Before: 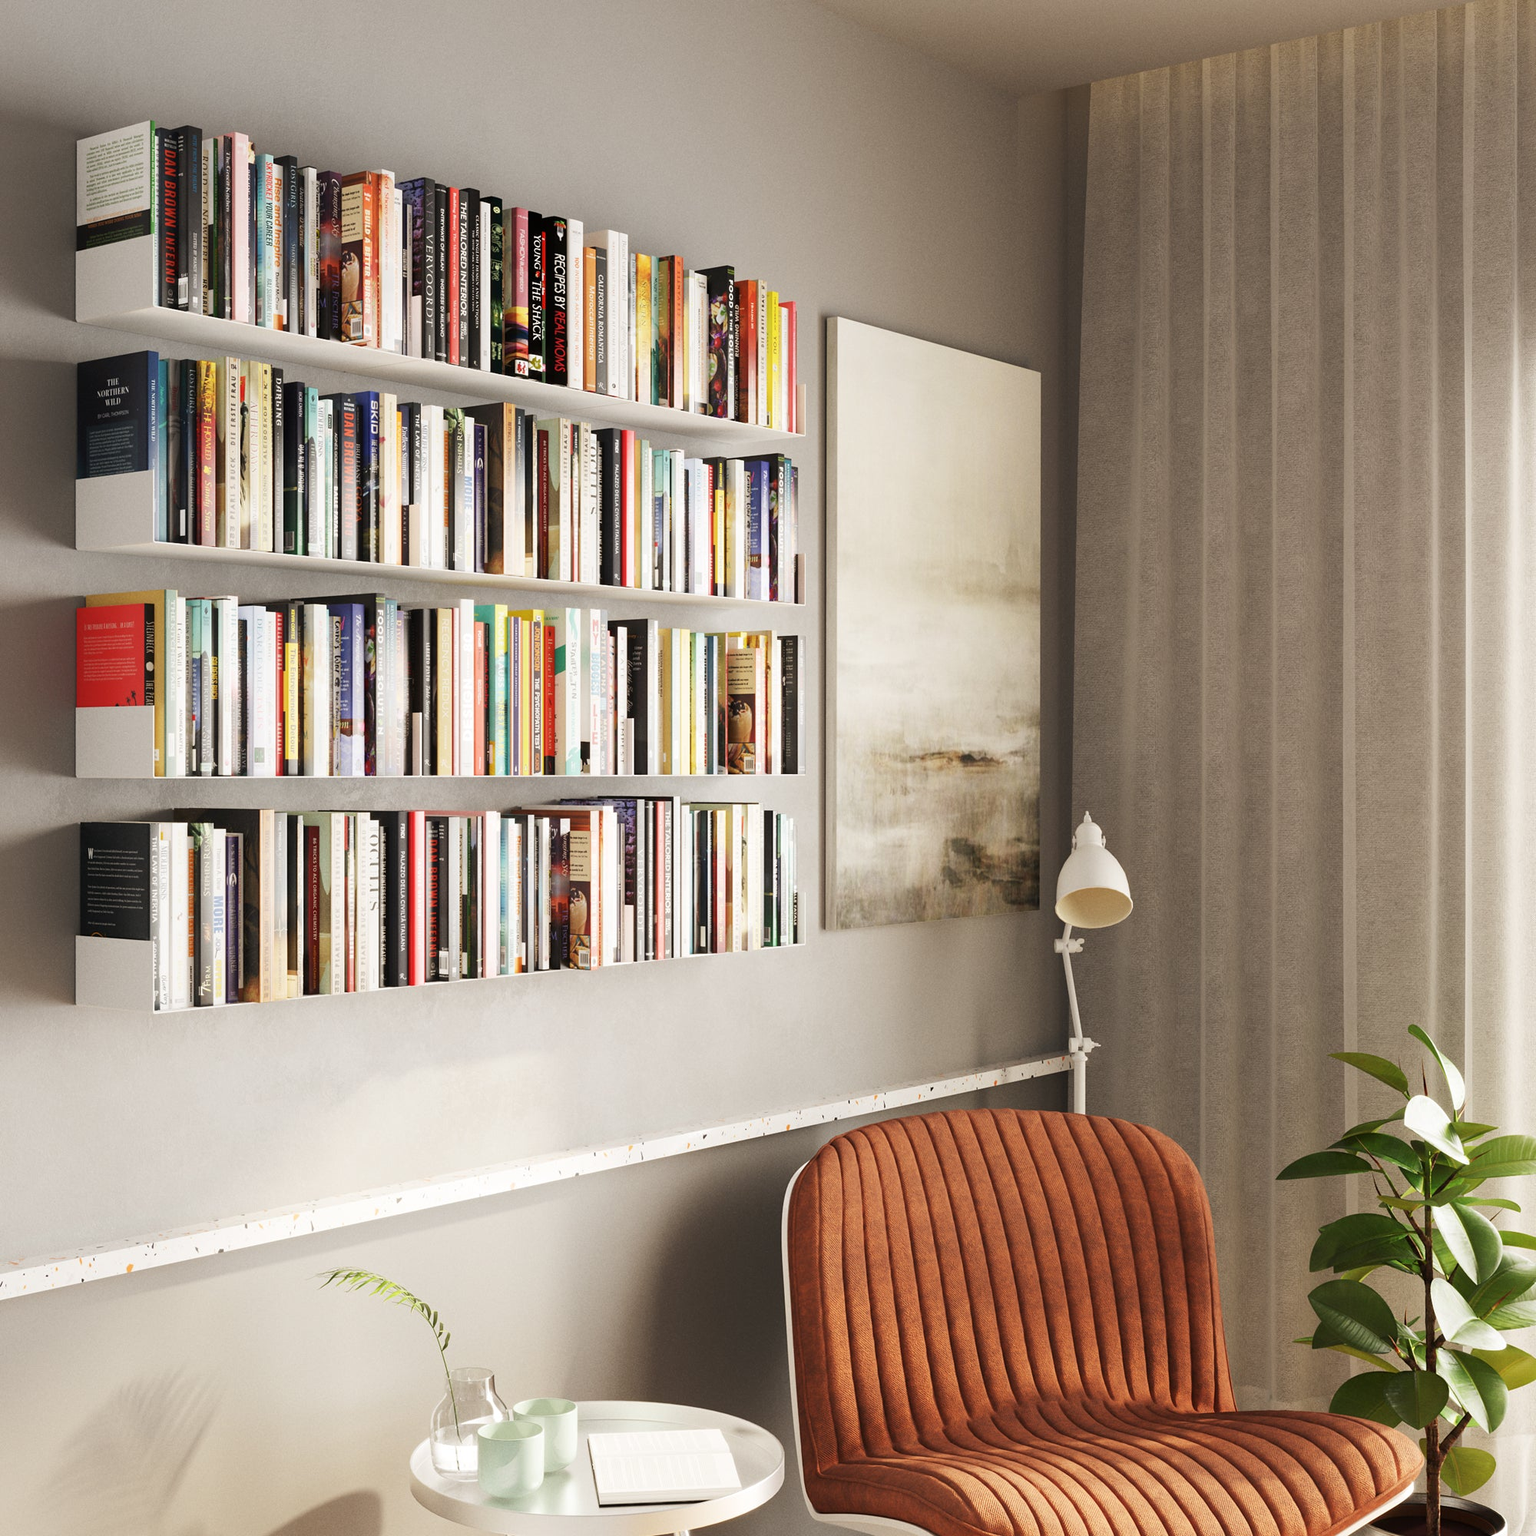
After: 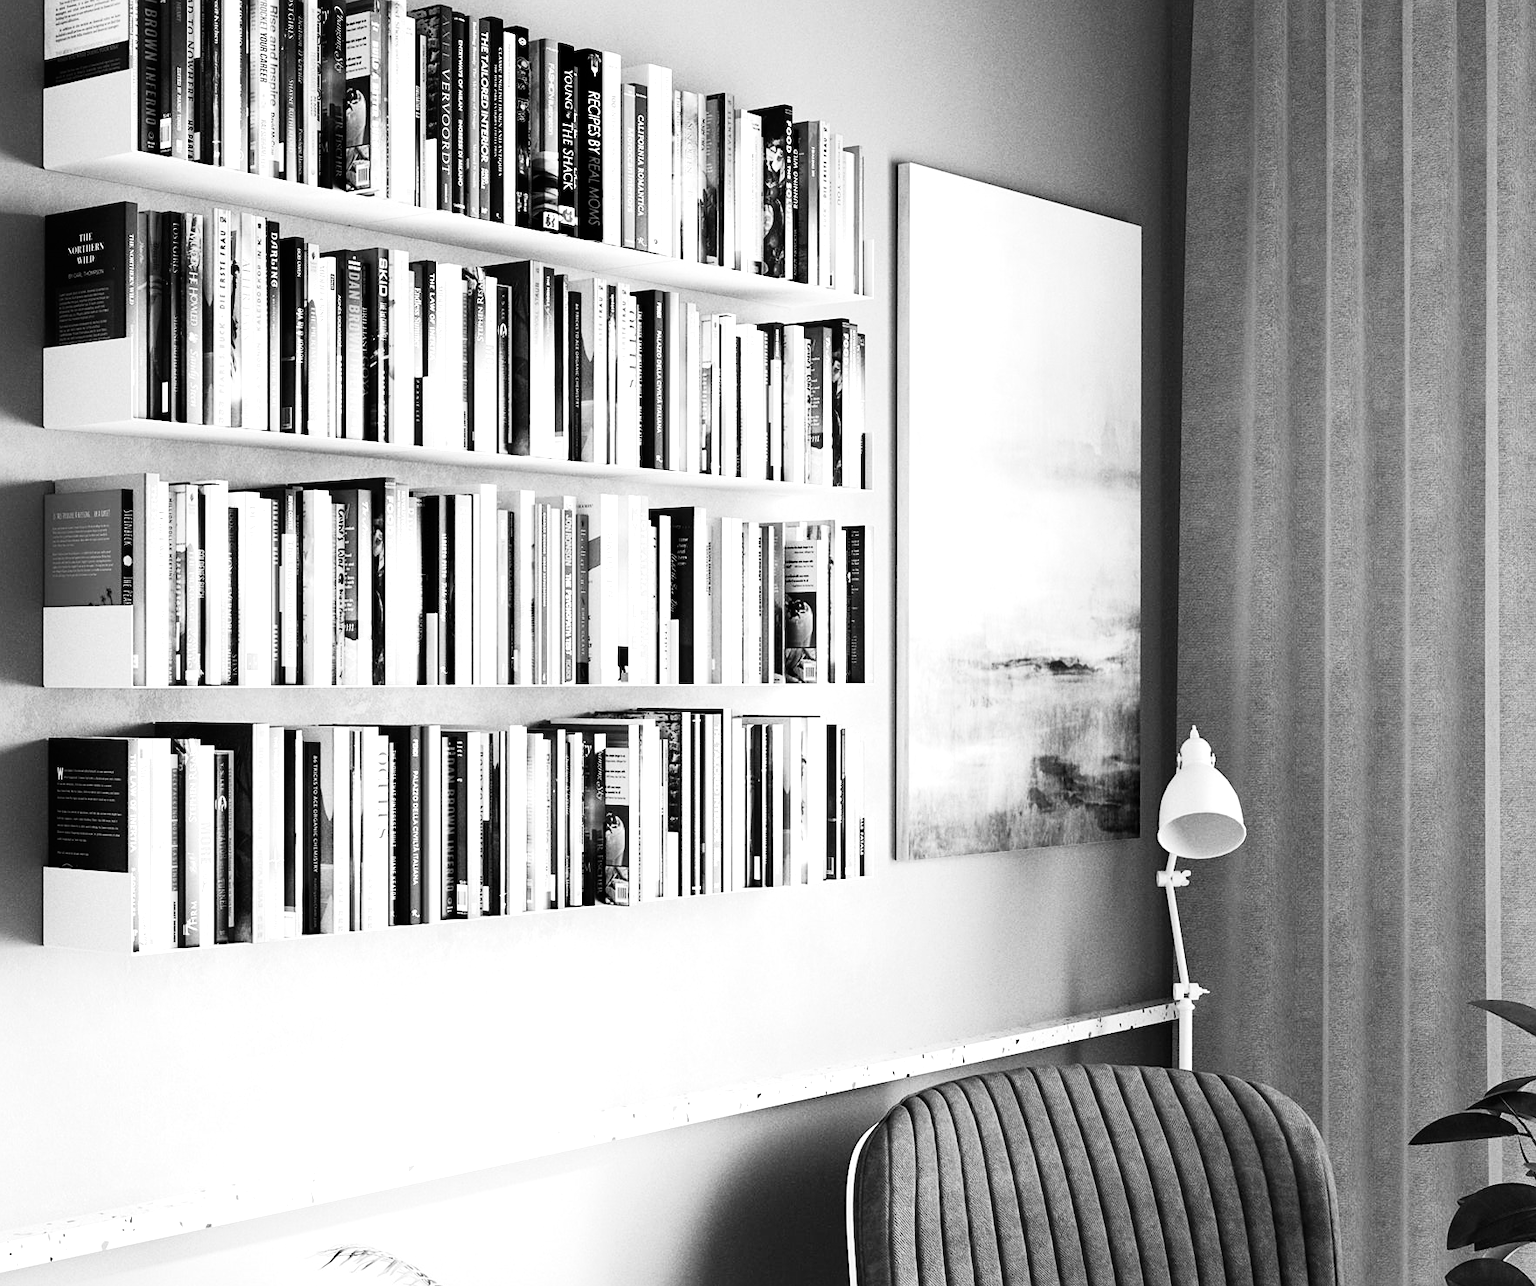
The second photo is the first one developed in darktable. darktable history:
color calibration: output gray [0.28, 0.41, 0.31, 0], illuminant Planckian (black body), x 0.376, y 0.374, temperature 4119.33 K
contrast brightness saturation: contrast -0.035, brightness -0.591, saturation -0.984
crop and rotate: left 2.463%, top 11.307%, right 9.602%, bottom 15.059%
sharpen: amount 0.211
exposure: black level correction 0, exposure 0.879 EV, compensate highlight preservation false
base curve: curves: ch0 [(0, 0) (0.028, 0.03) (0.121, 0.232) (0.46, 0.748) (0.859, 0.968) (1, 1)], preserve colors none
color zones: curves: ch1 [(0.235, 0.558) (0.75, 0.5)]; ch2 [(0.25, 0.462) (0.749, 0.457)]
